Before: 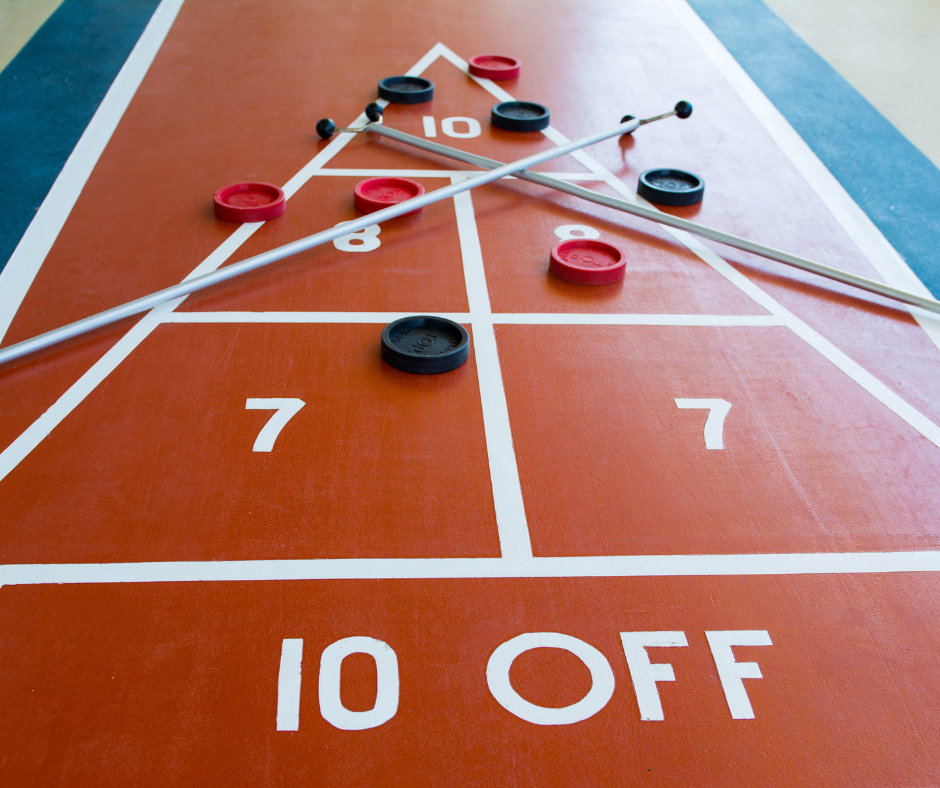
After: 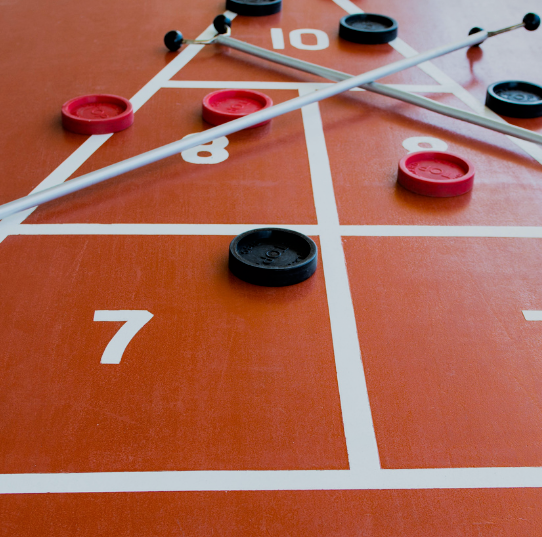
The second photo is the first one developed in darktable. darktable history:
crop: left 16.202%, top 11.208%, right 26.045%, bottom 20.557%
shadows and highlights: radius 100.41, shadows 50.55, highlights -64.36, highlights color adjustment 49.82%, soften with gaussian
filmic rgb: black relative exposure -5 EV, hardness 2.88, contrast 1.2
